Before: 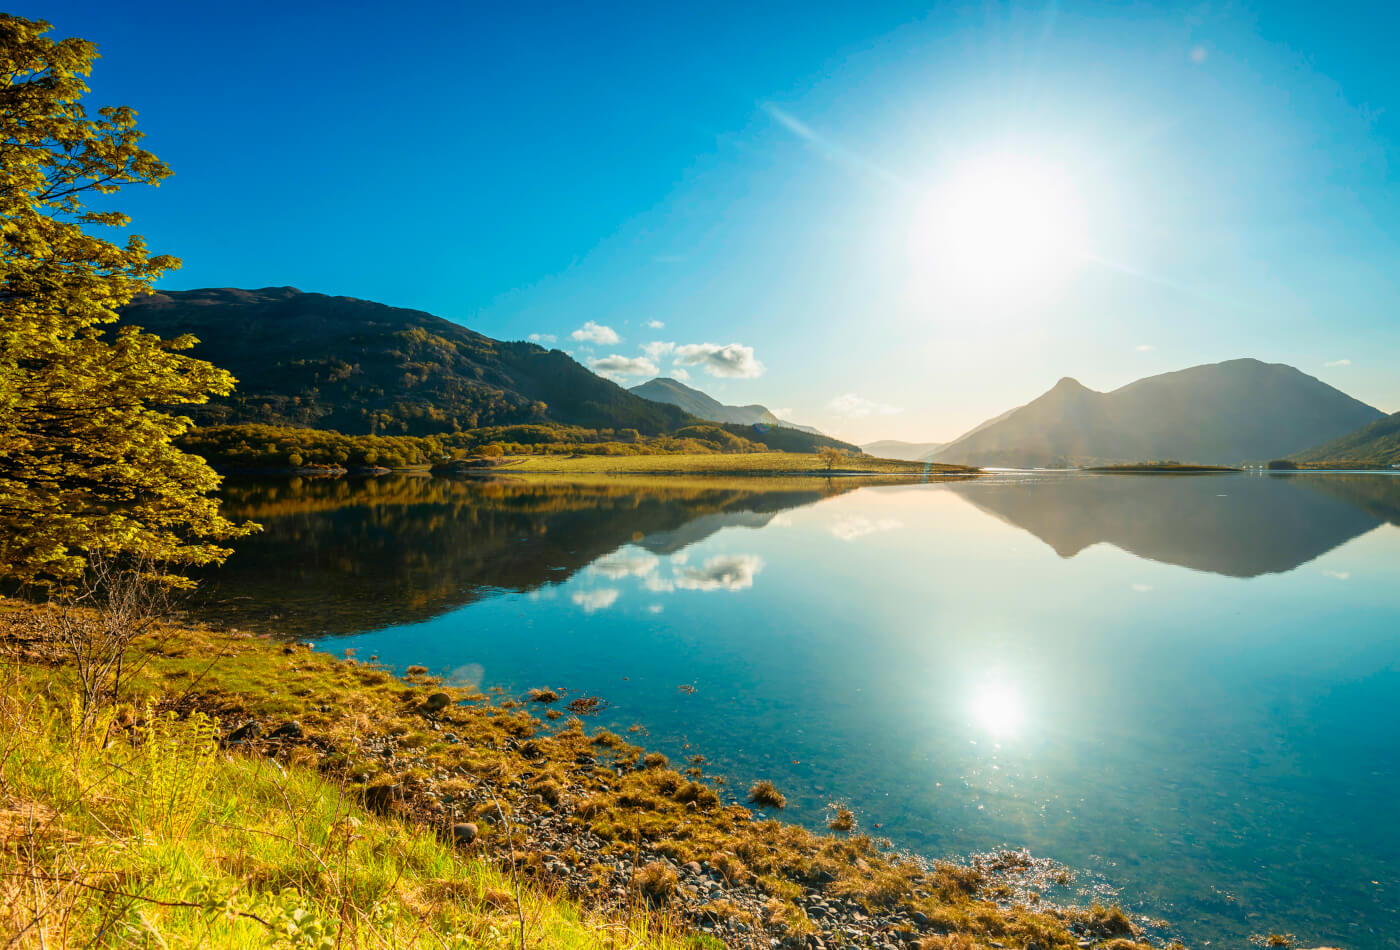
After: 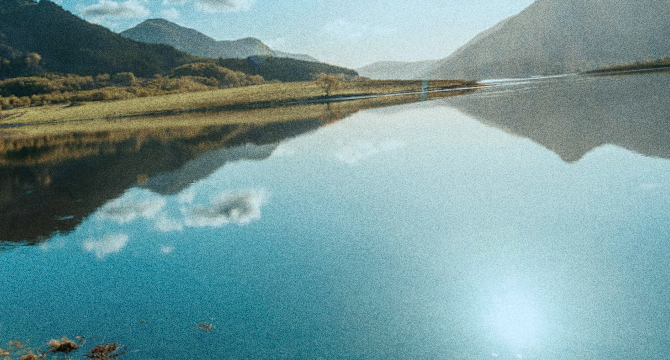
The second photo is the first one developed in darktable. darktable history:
contrast brightness saturation: saturation -0.05
grain: coarseness 0.09 ISO, strength 40%
crop: left 35.03%, top 36.625%, right 14.663%, bottom 20.057%
rotate and perspective: rotation -5°, crop left 0.05, crop right 0.952, crop top 0.11, crop bottom 0.89
exposure: exposure -0.242 EV, compensate highlight preservation false
color correction: highlights a* -12.64, highlights b* -18.1, saturation 0.7
